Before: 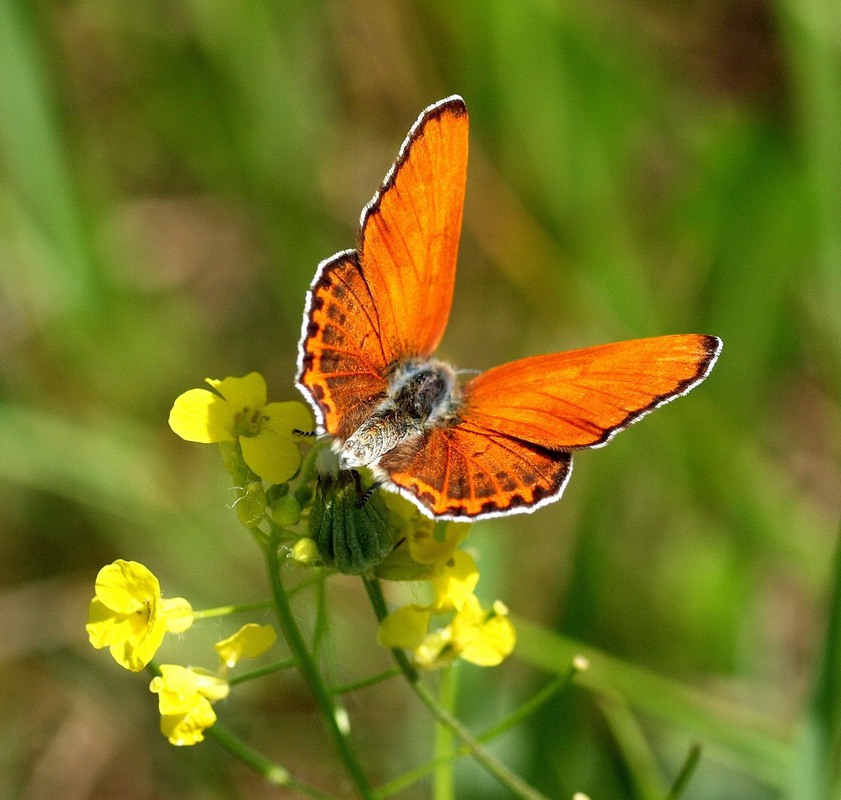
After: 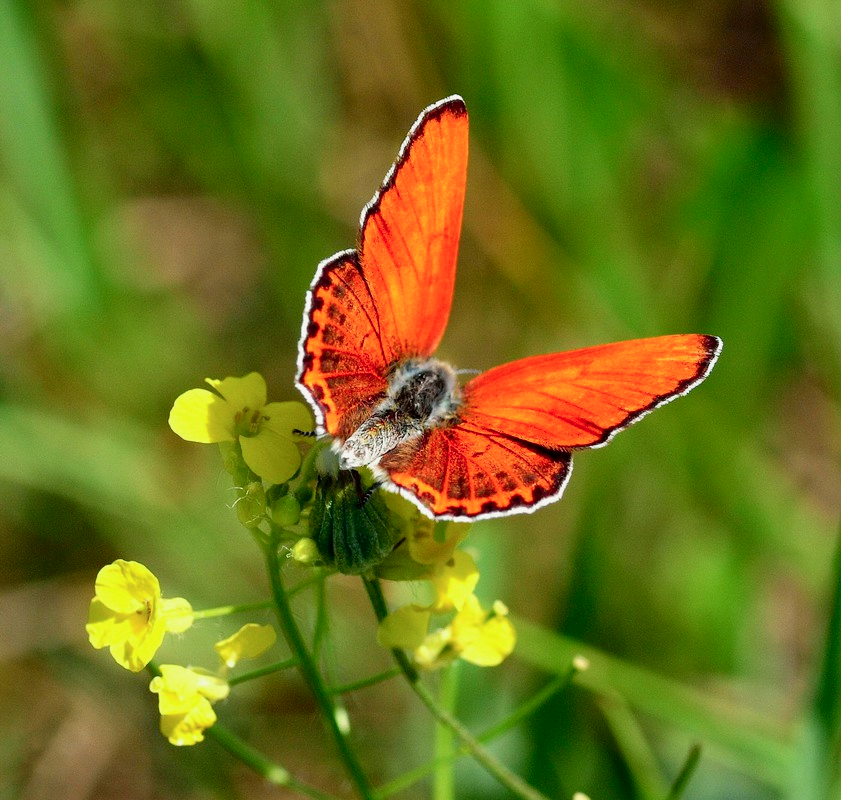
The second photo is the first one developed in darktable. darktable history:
tone curve: curves: ch0 [(0, 0) (0.068, 0.031) (0.183, 0.13) (0.341, 0.319) (0.547, 0.545) (0.828, 0.817) (1, 0.968)]; ch1 [(0, 0) (0.23, 0.166) (0.34, 0.308) (0.371, 0.337) (0.429, 0.408) (0.477, 0.466) (0.499, 0.5) (0.529, 0.528) (0.559, 0.578) (0.743, 0.798) (1, 1)]; ch2 [(0, 0) (0.431, 0.419) (0.495, 0.502) (0.524, 0.525) (0.568, 0.543) (0.6, 0.597) (0.634, 0.644) (0.728, 0.722) (1, 1)], color space Lab, independent channels, preserve colors none
